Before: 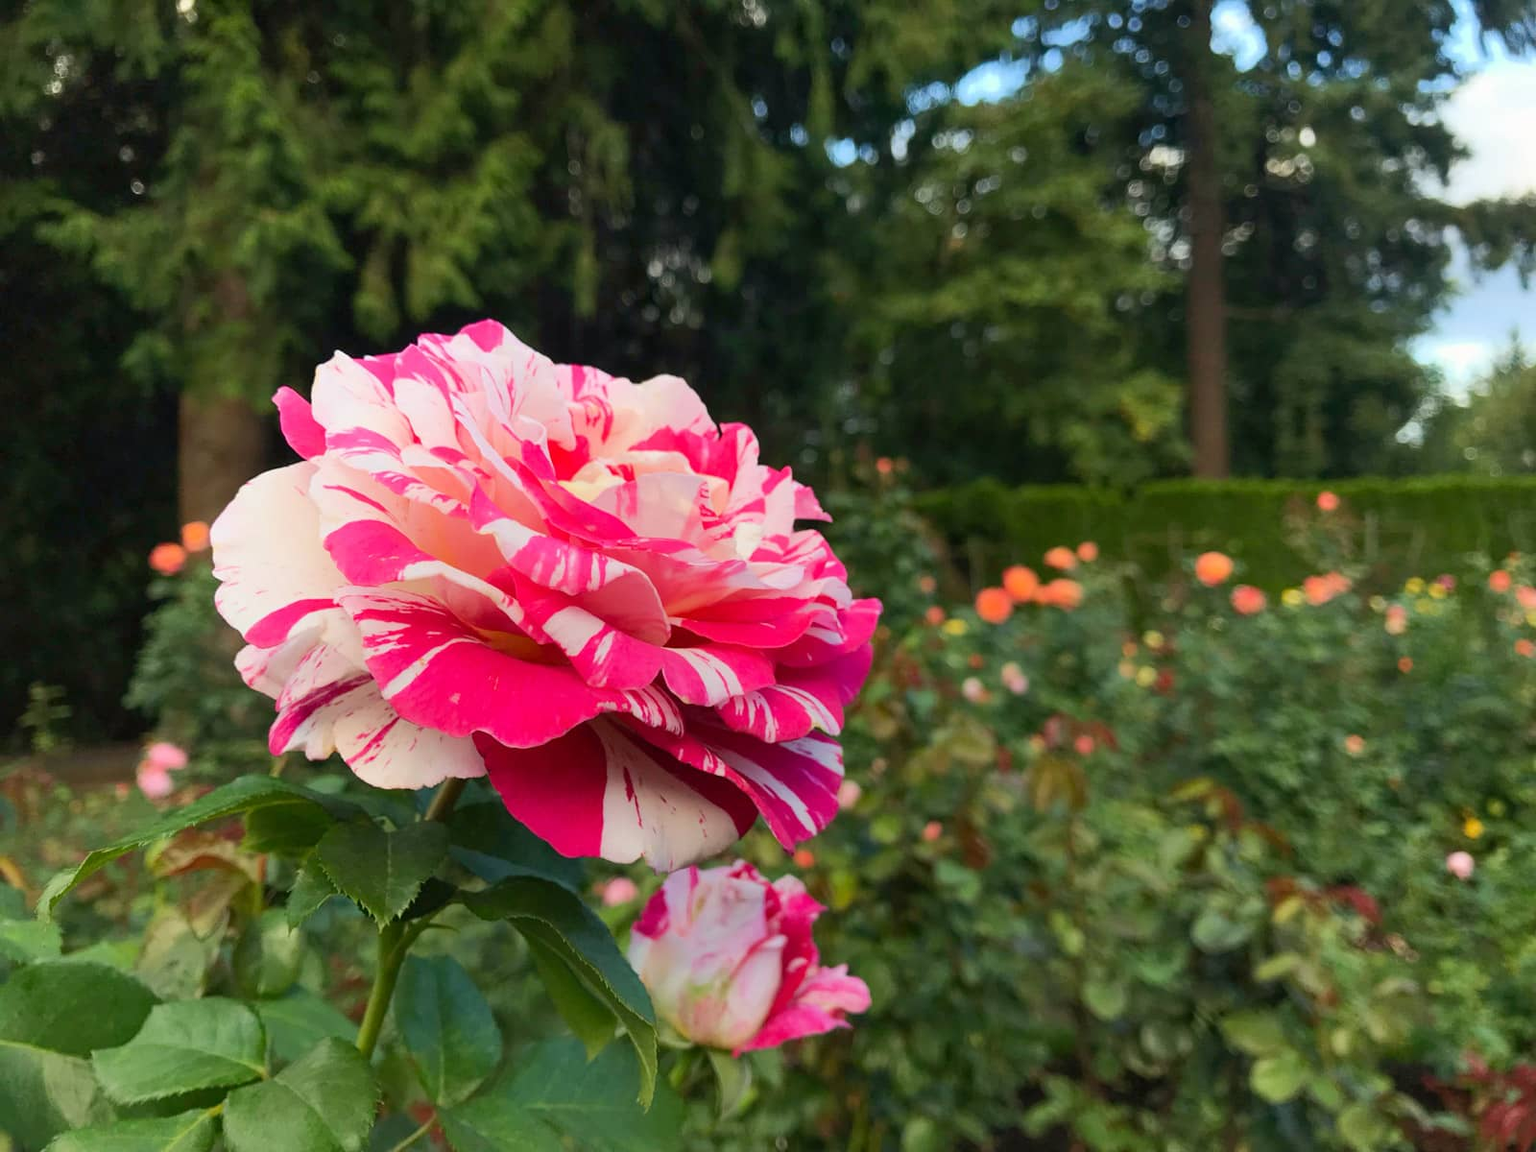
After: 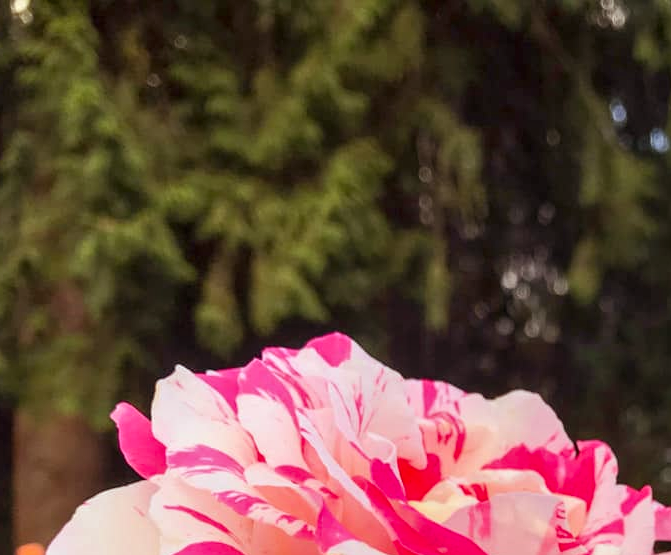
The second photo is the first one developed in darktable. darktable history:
rgb levels: mode RGB, independent channels, levels [[0, 0.474, 1], [0, 0.5, 1], [0, 0.5, 1]]
crop and rotate: left 10.817%, top 0.062%, right 47.194%, bottom 53.626%
local contrast: on, module defaults
sharpen: radius 2.883, amount 0.868, threshold 47.523
